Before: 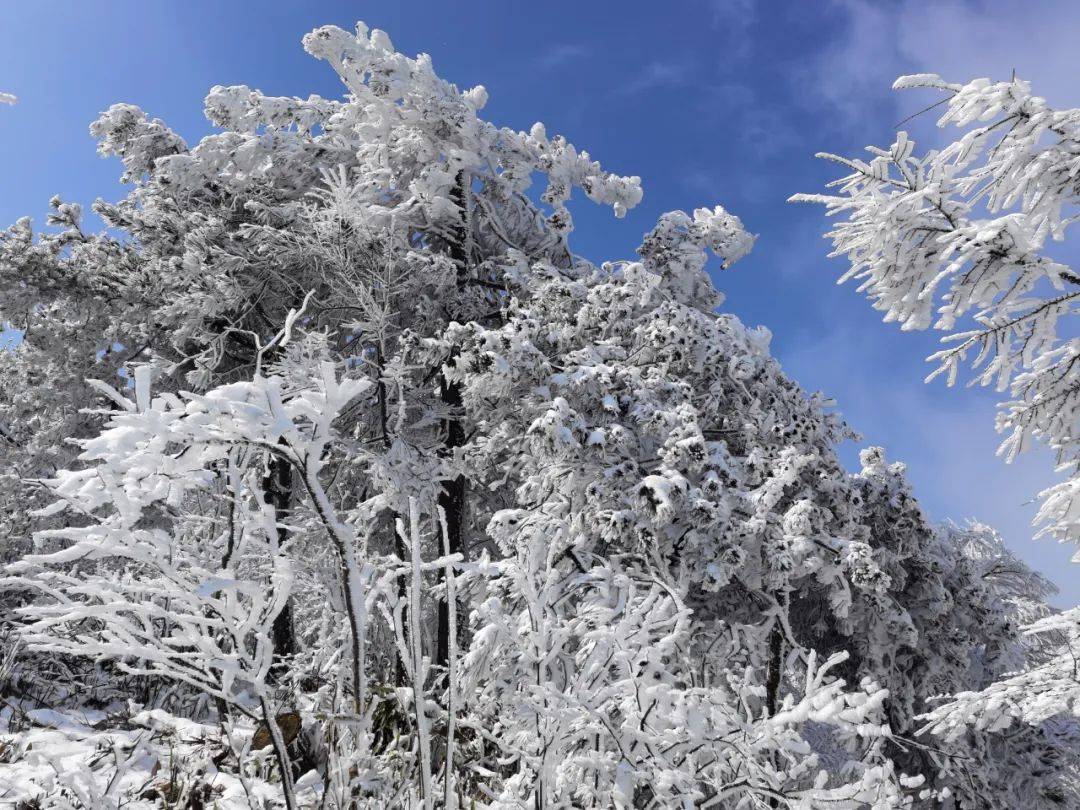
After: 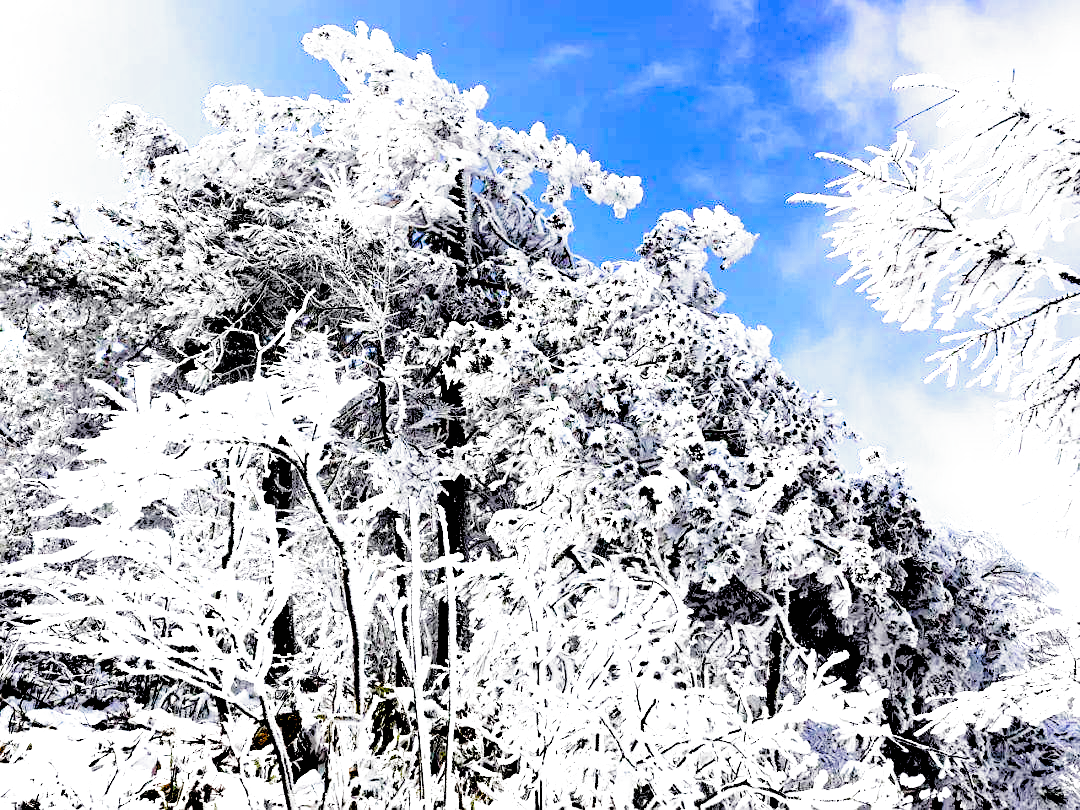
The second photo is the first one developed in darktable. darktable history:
sharpen: radius 1.534, amount 0.361, threshold 1.716
filmic rgb: black relative exposure -1.06 EV, white relative exposure 2.07 EV, hardness 1.6, contrast 2.246, preserve chrominance no, color science v5 (2021)
exposure: black level correction 0, exposure 1 EV, compensate highlight preservation false
